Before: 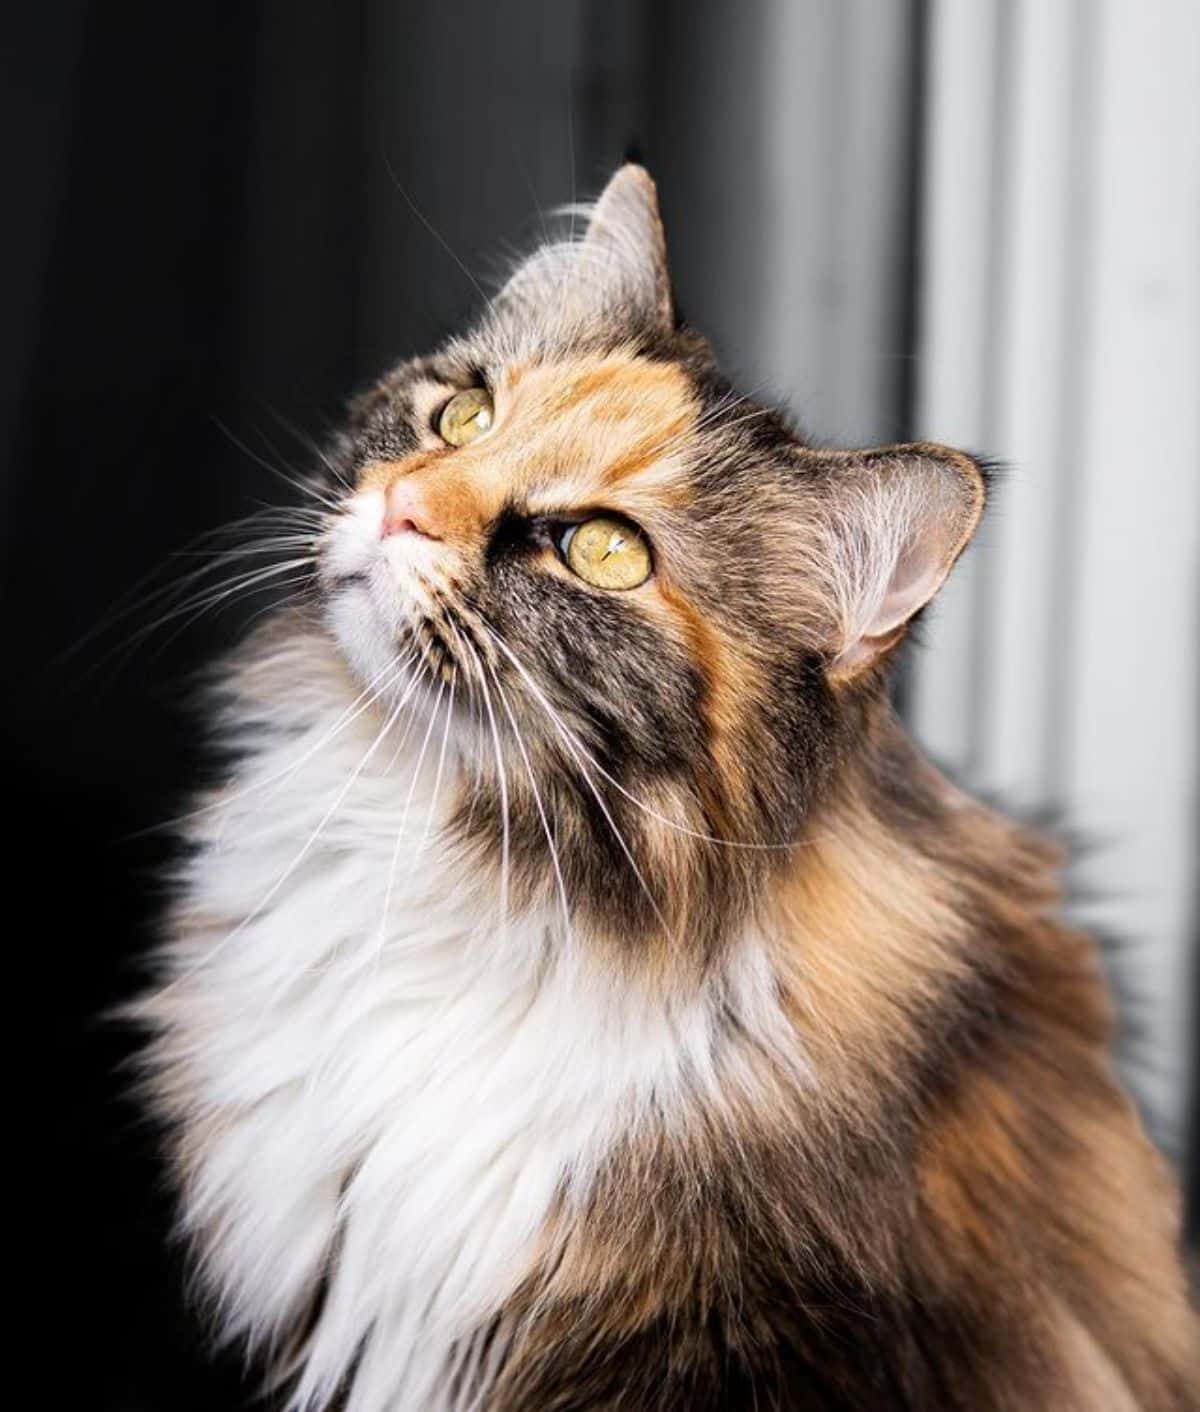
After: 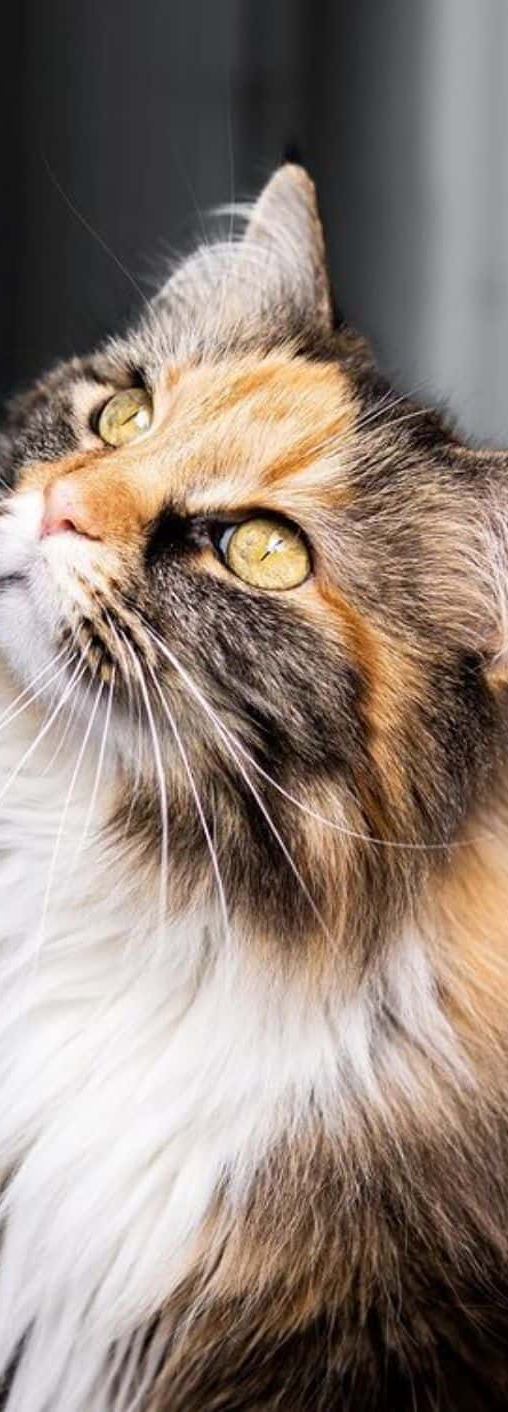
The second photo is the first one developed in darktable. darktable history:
crop: left 28.446%, right 29.152%
